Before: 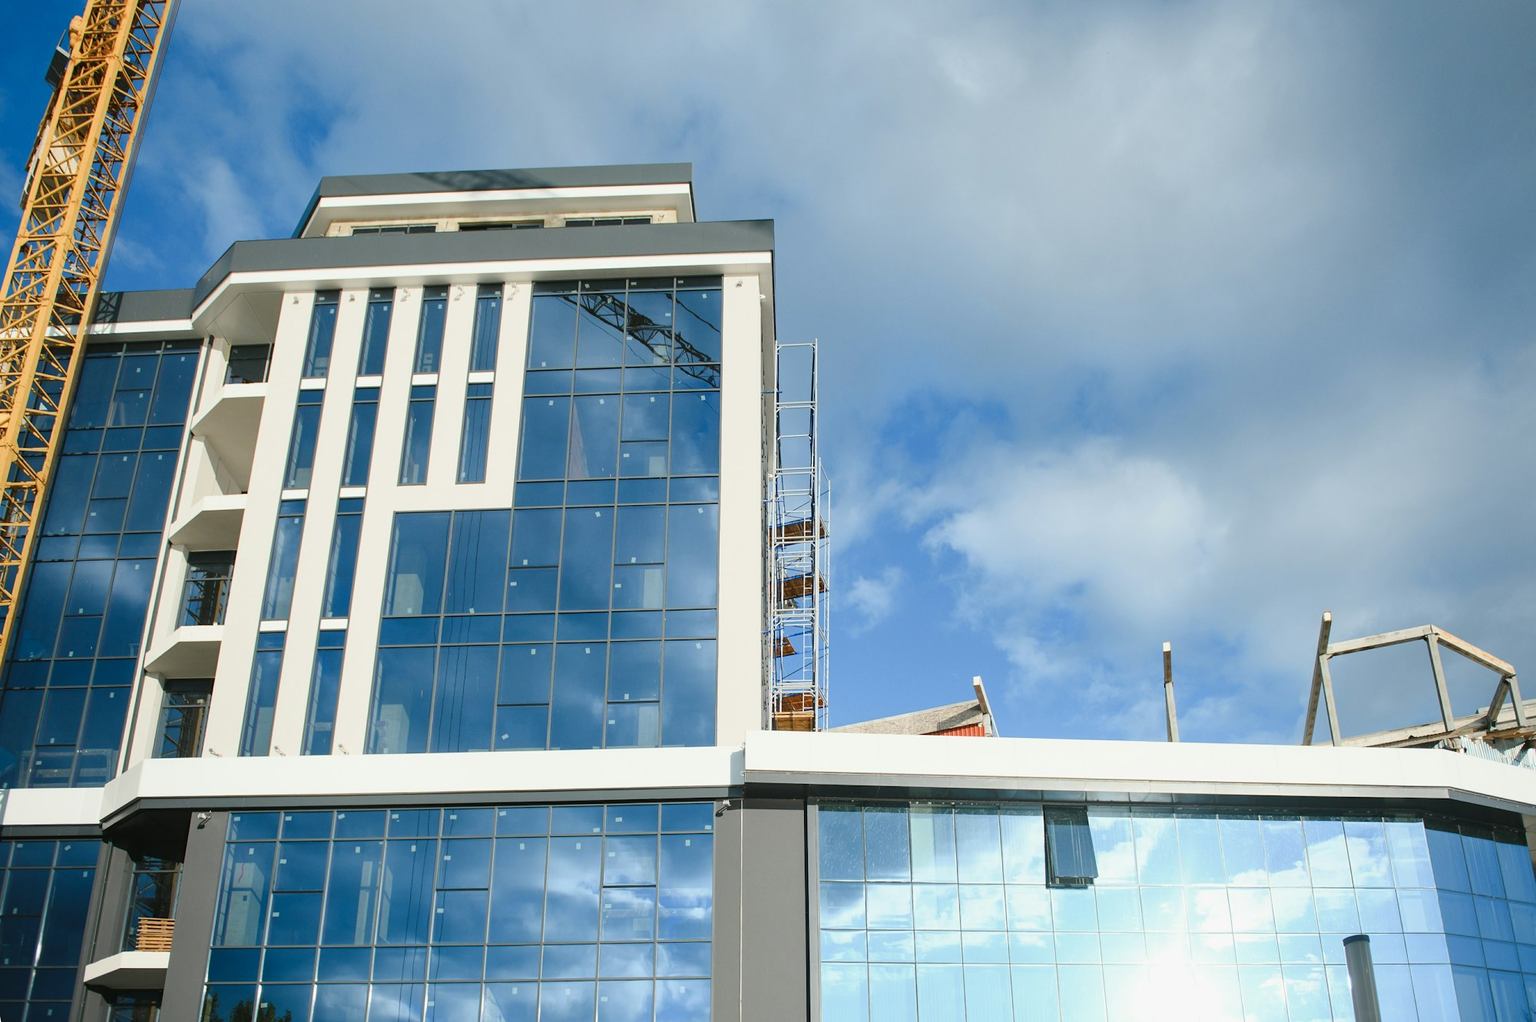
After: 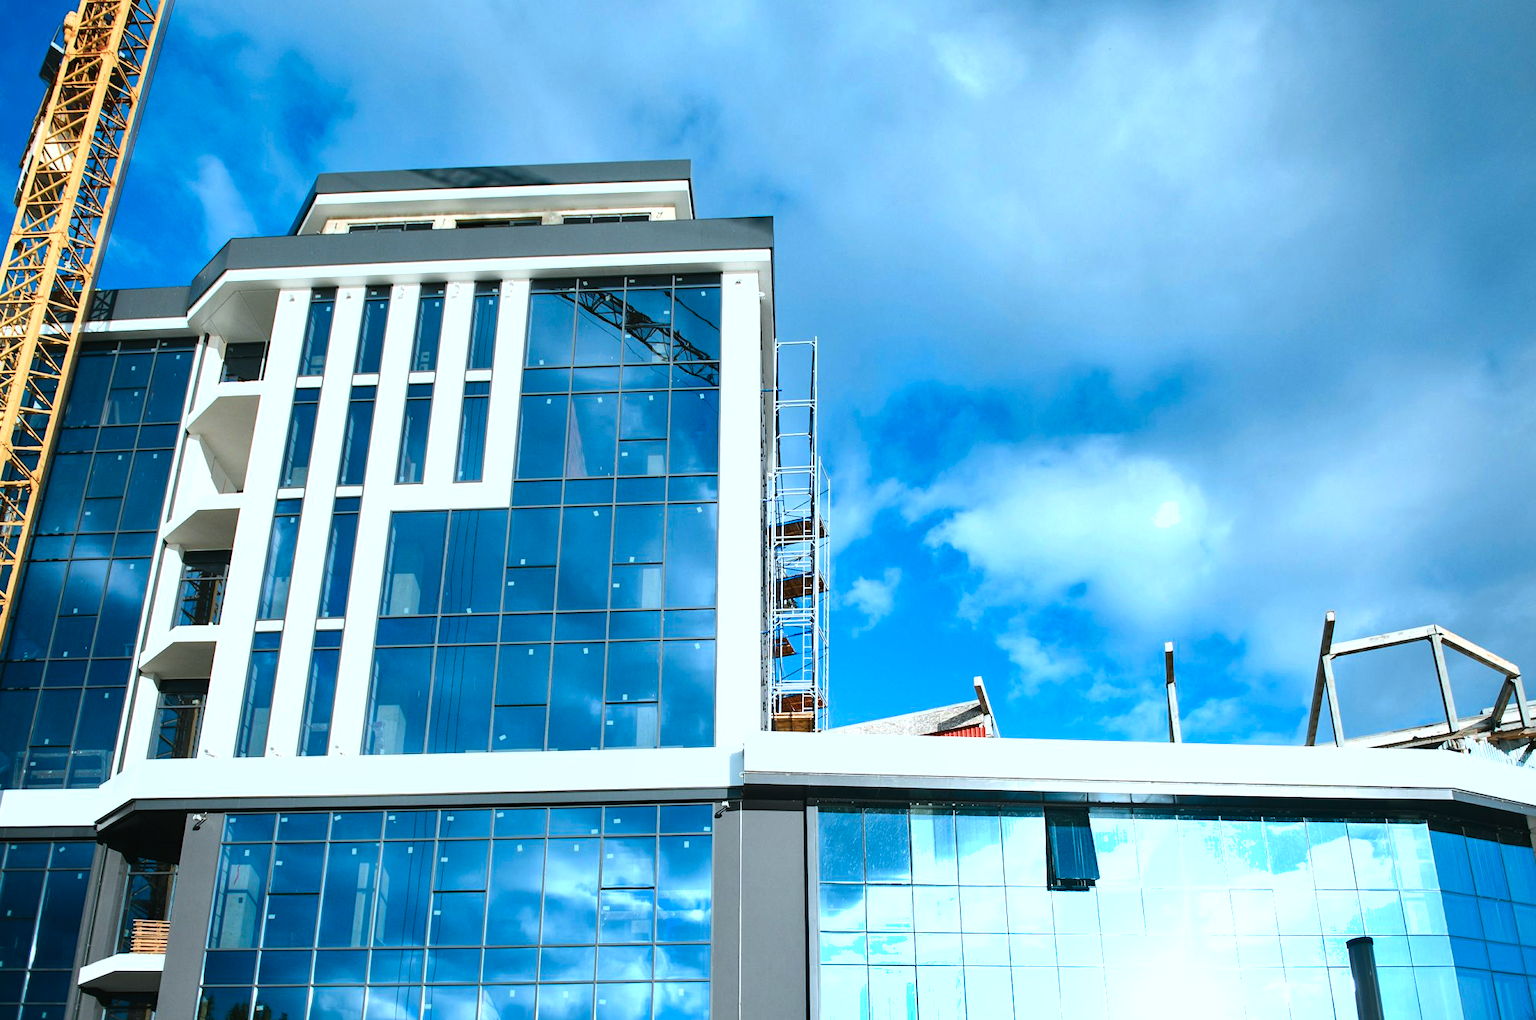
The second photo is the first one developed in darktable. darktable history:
exposure: compensate highlight preservation false
tone equalizer: -8 EV -0.75 EV, -7 EV -0.7 EV, -6 EV -0.6 EV, -5 EV -0.4 EV, -3 EV 0.4 EV, -2 EV 0.6 EV, -1 EV 0.7 EV, +0 EV 0.75 EV, edges refinement/feathering 500, mask exposure compensation -1.57 EV, preserve details no
crop: left 0.434%, top 0.485%, right 0.244%, bottom 0.386%
color calibration: output R [0.972, 0.068, -0.094, 0], output G [-0.178, 1.216, -0.086, 0], output B [0.095, -0.136, 0.98, 0], illuminant custom, x 0.371, y 0.381, temperature 4283.16 K
shadows and highlights: low approximation 0.01, soften with gaussian
